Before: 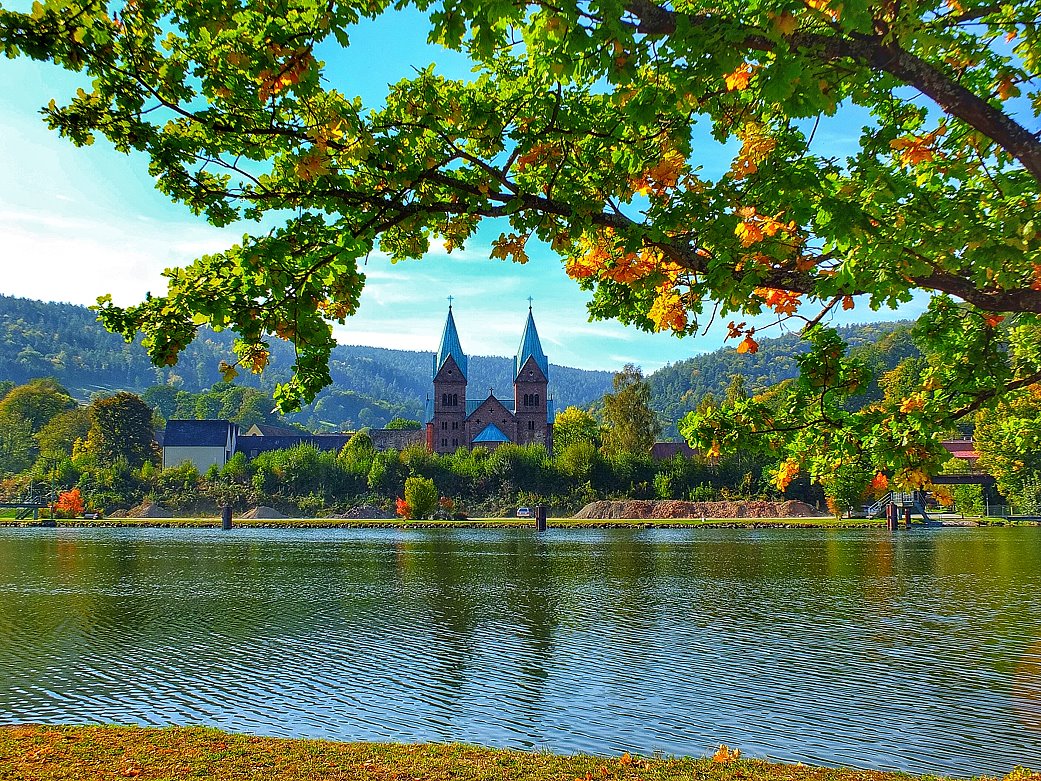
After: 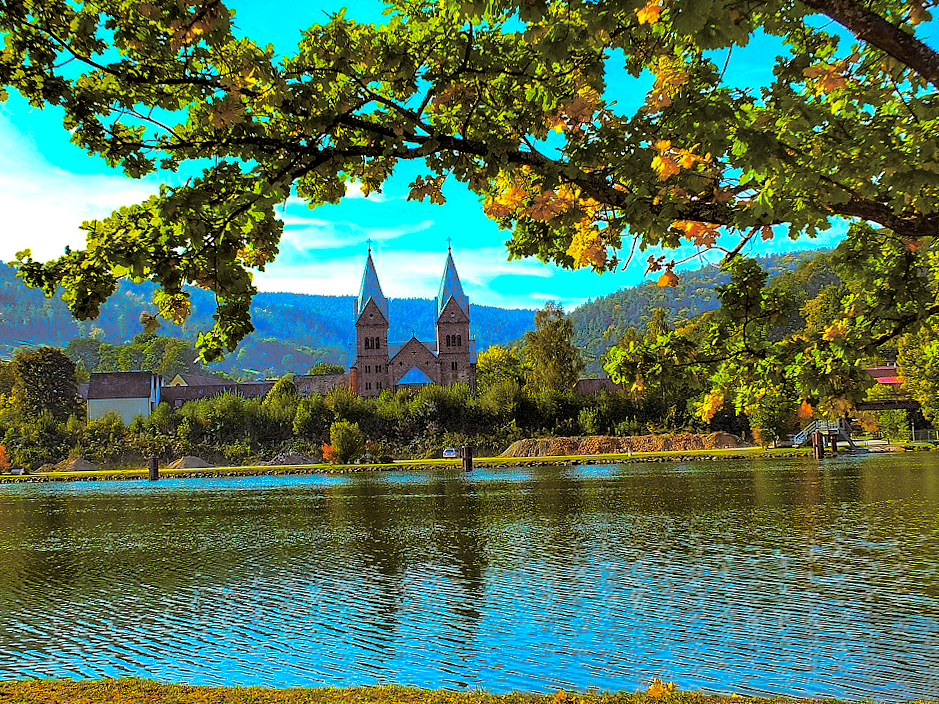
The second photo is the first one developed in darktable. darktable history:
color balance rgb: linear chroma grading › global chroma 42%, perceptual saturation grading › global saturation 42%, global vibrance 33%
split-toning: shadows › hue 37.98°, highlights › hue 185.58°, balance -55.261
exposure: black level correction 0.007, exposure 0.093 EV, compensate highlight preservation false
crop and rotate: angle 1.96°, left 5.673%, top 5.673%
